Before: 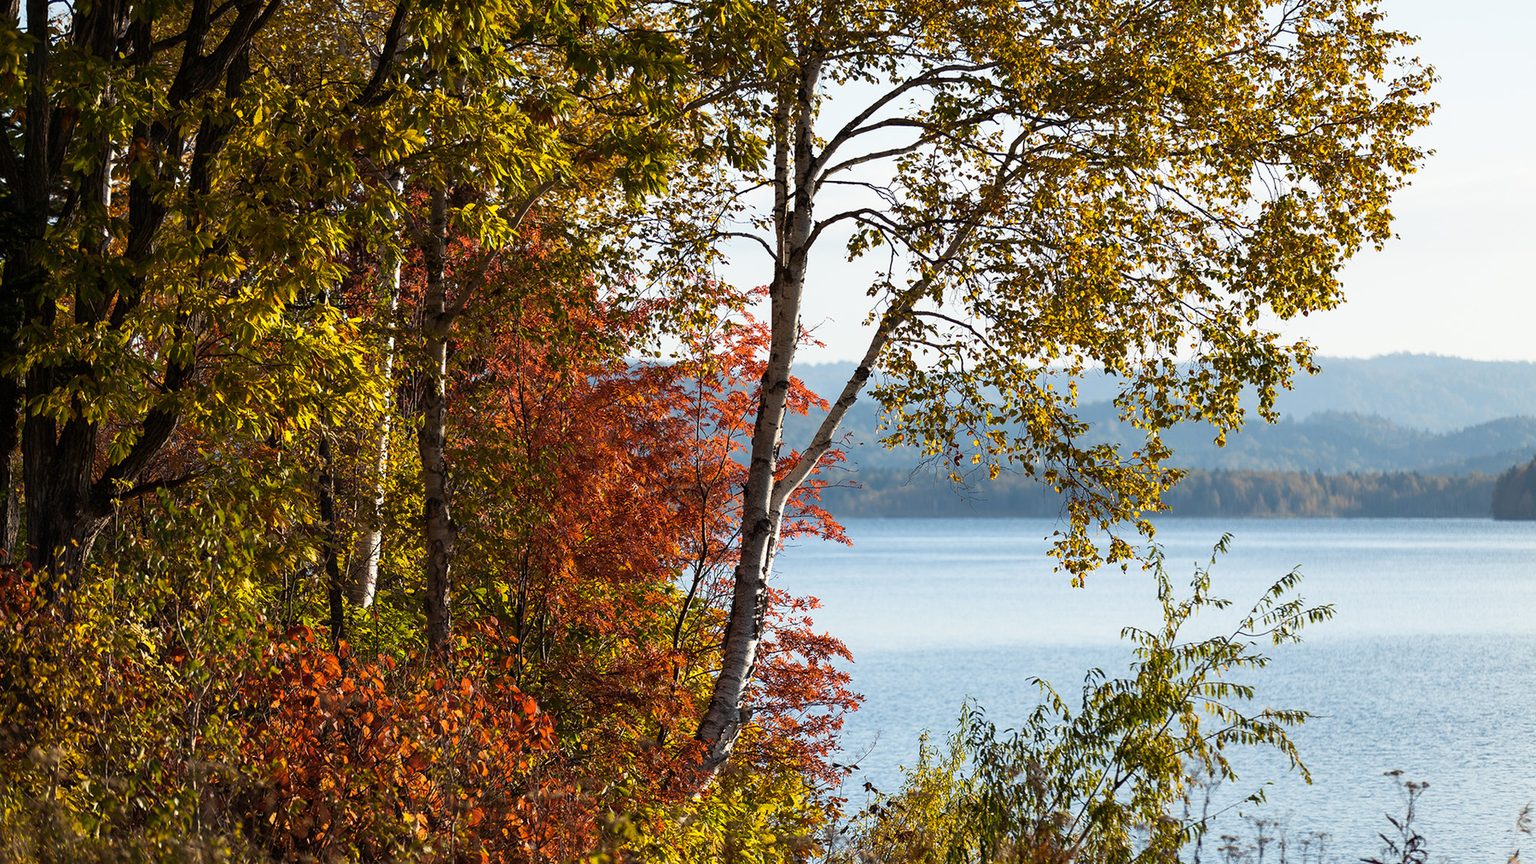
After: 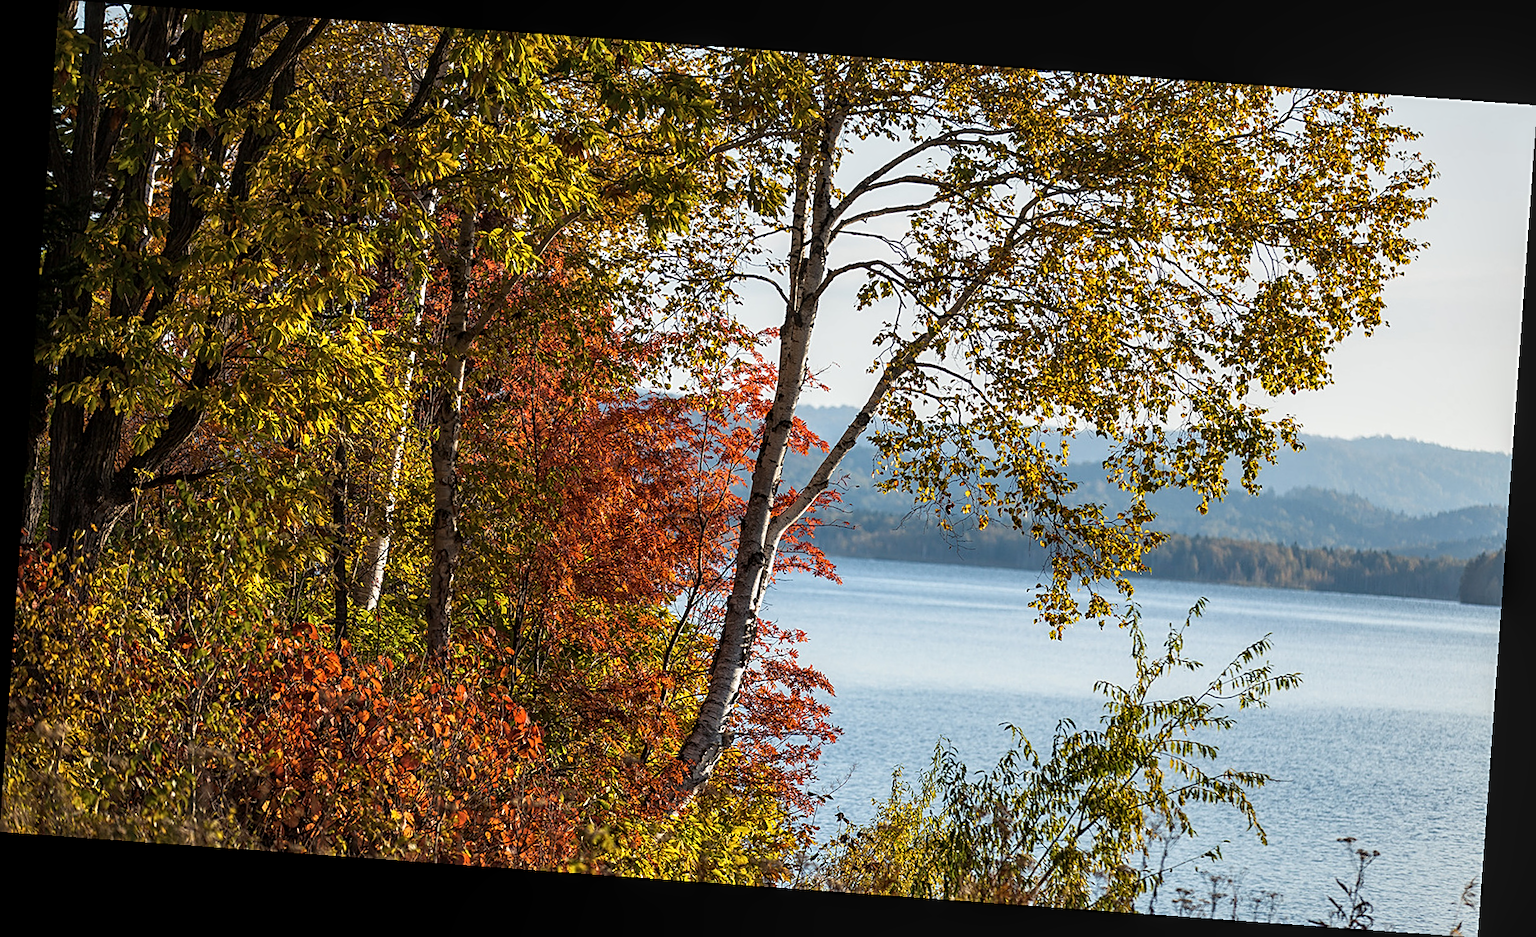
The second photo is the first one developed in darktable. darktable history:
sharpen: on, module defaults
local contrast: on, module defaults
rotate and perspective: rotation 4.1°, automatic cropping off
